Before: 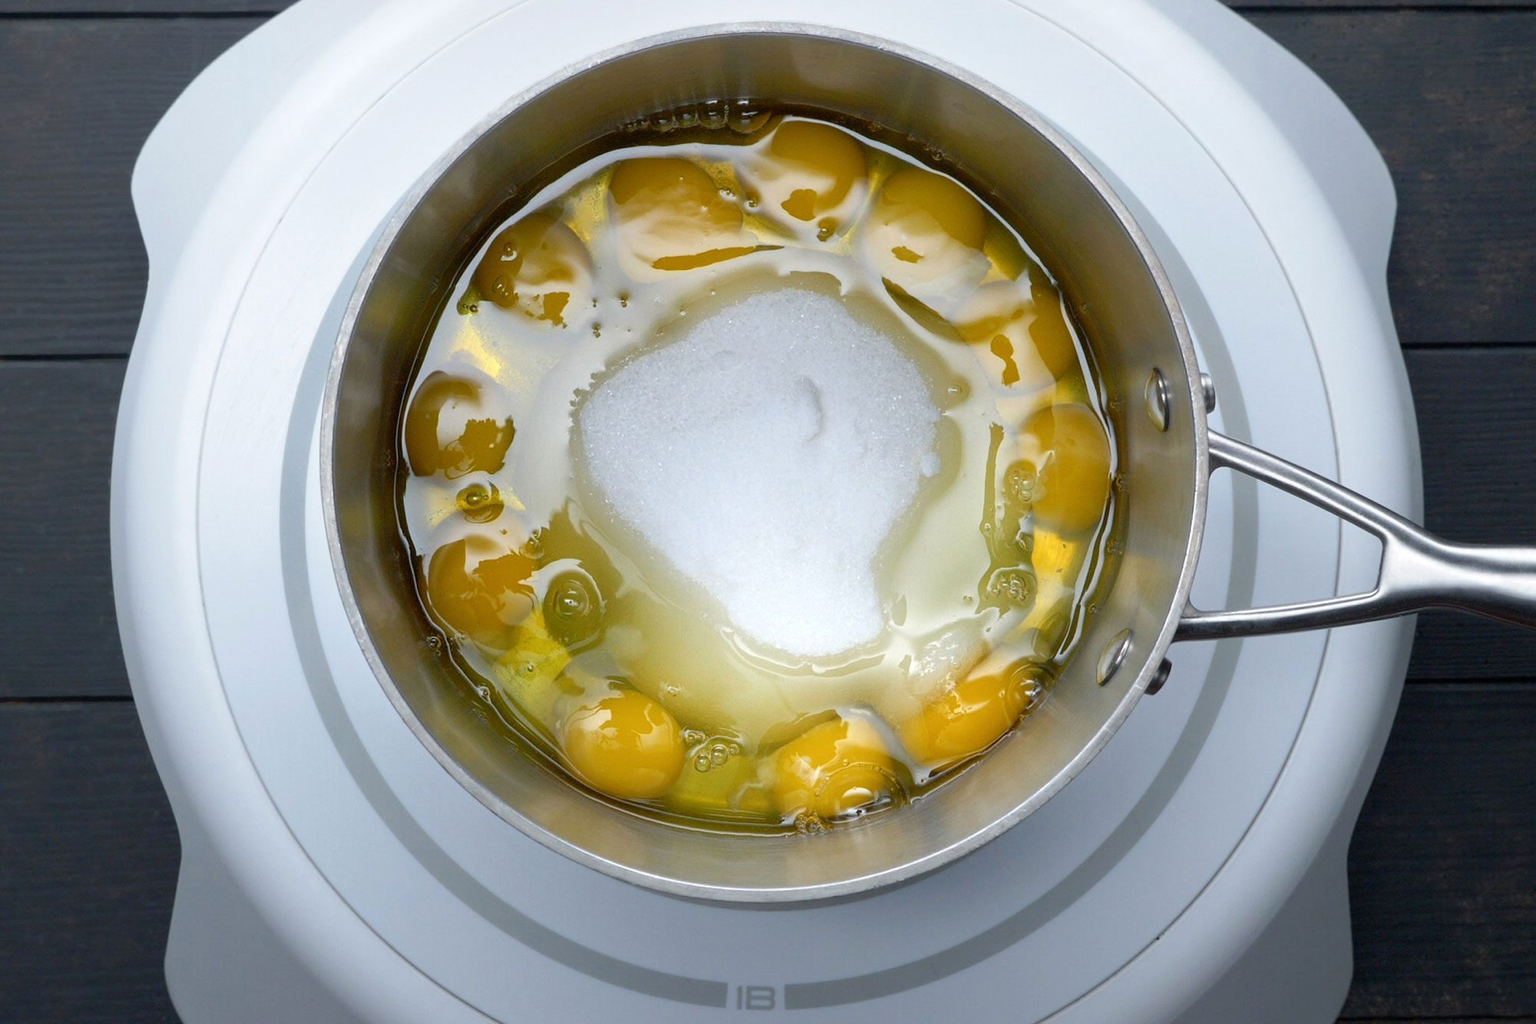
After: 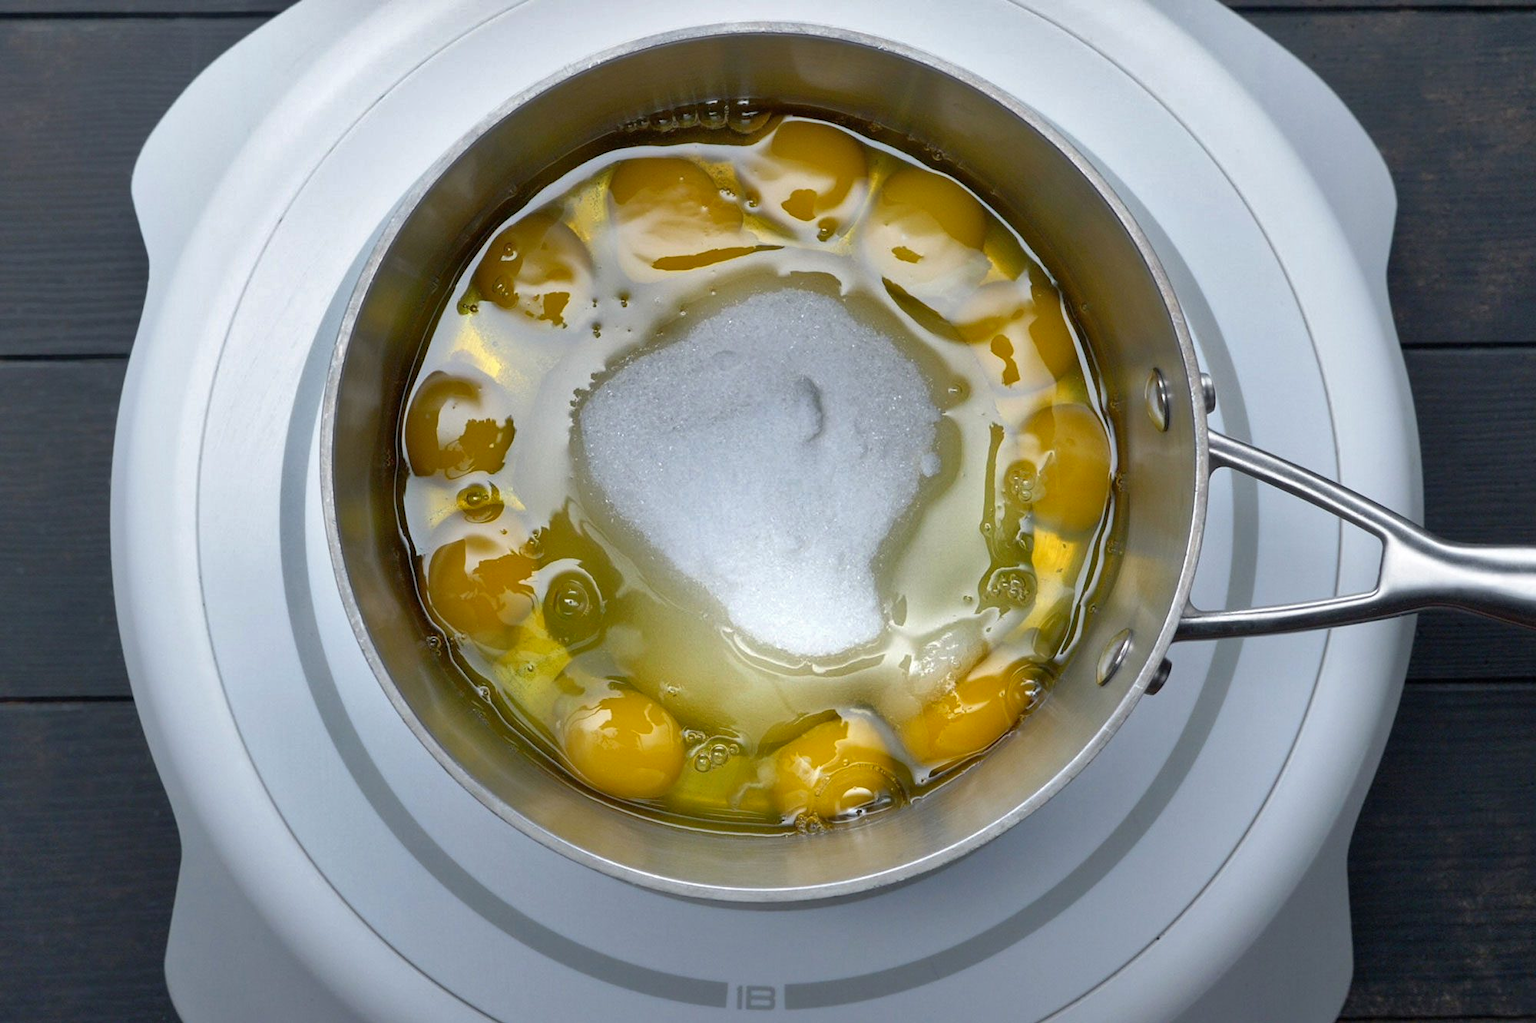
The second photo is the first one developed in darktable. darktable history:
shadows and highlights: radius 105.9, shadows 40.77, highlights -72.28, low approximation 0.01, soften with gaussian
